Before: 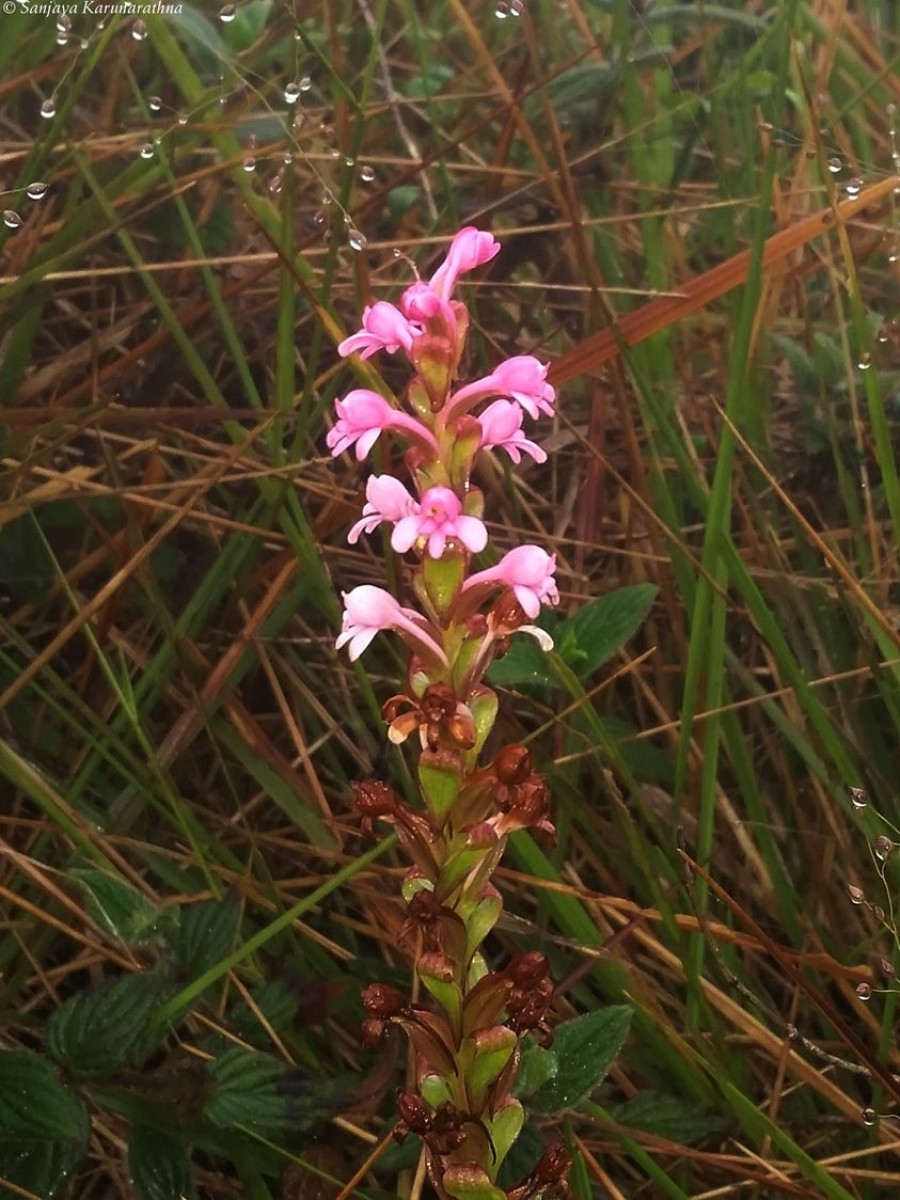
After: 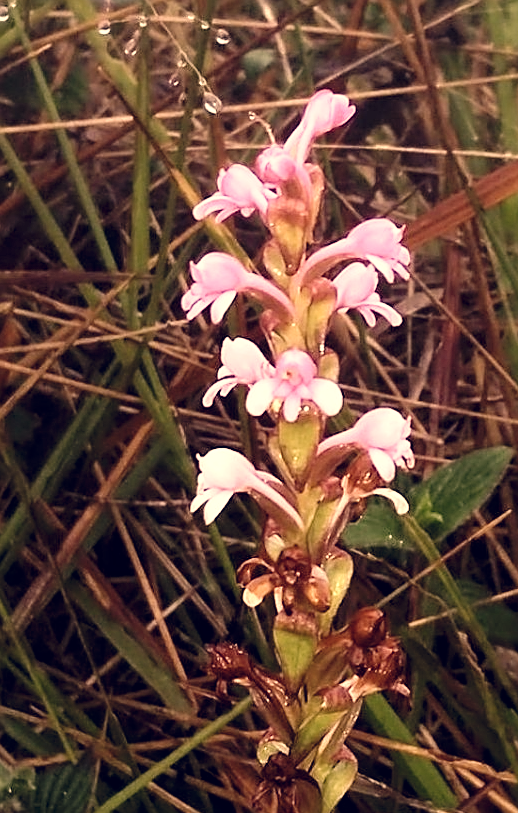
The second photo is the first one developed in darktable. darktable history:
exposure: black level correction 0, exposure 0.499 EV, compensate highlight preservation false
tone curve: curves: ch0 [(0, 0) (0.003, 0) (0.011, 0.001) (0.025, 0.003) (0.044, 0.005) (0.069, 0.012) (0.1, 0.023) (0.136, 0.039) (0.177, 0.088) (0.224, 0.15) (0.277, 0.239) (0.335, 0.334) (0.399, 0.43) (0.468, 0.526) (0.543, 0.621) (0.623, 0.711) (0.709, 0.791) (0.801, 0.87) (0.898, 0.949) (1, 1)], preserve colors none
local contrast: highlights 104%, shadows 99%, detail 120%, midtone range 0.2
crop: left 16.207%, top 11.467%, right 26.137%, bottom 20.734%
sharpen: on, module defaults
color correction: highlights a* 20.21, highlights b* 28.03, shadows a* 3.43, shadows b* -18.03, saturation 0.763
contrast brightness saturation: contrast 0.057, brightness -0.006, saturation -0.245
